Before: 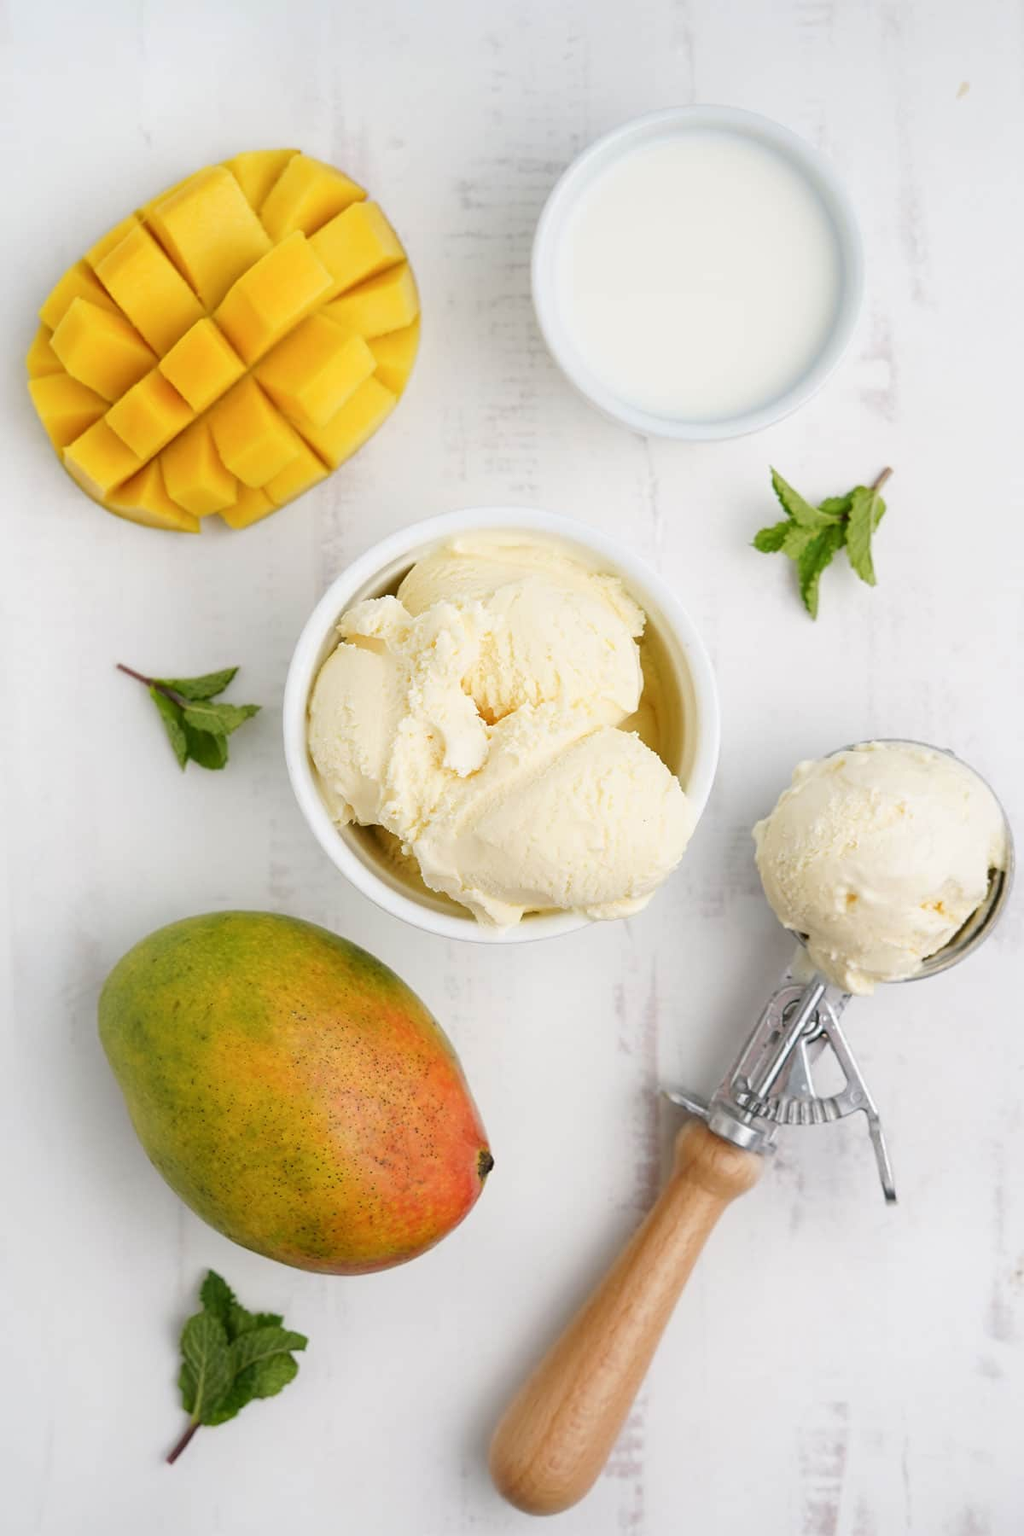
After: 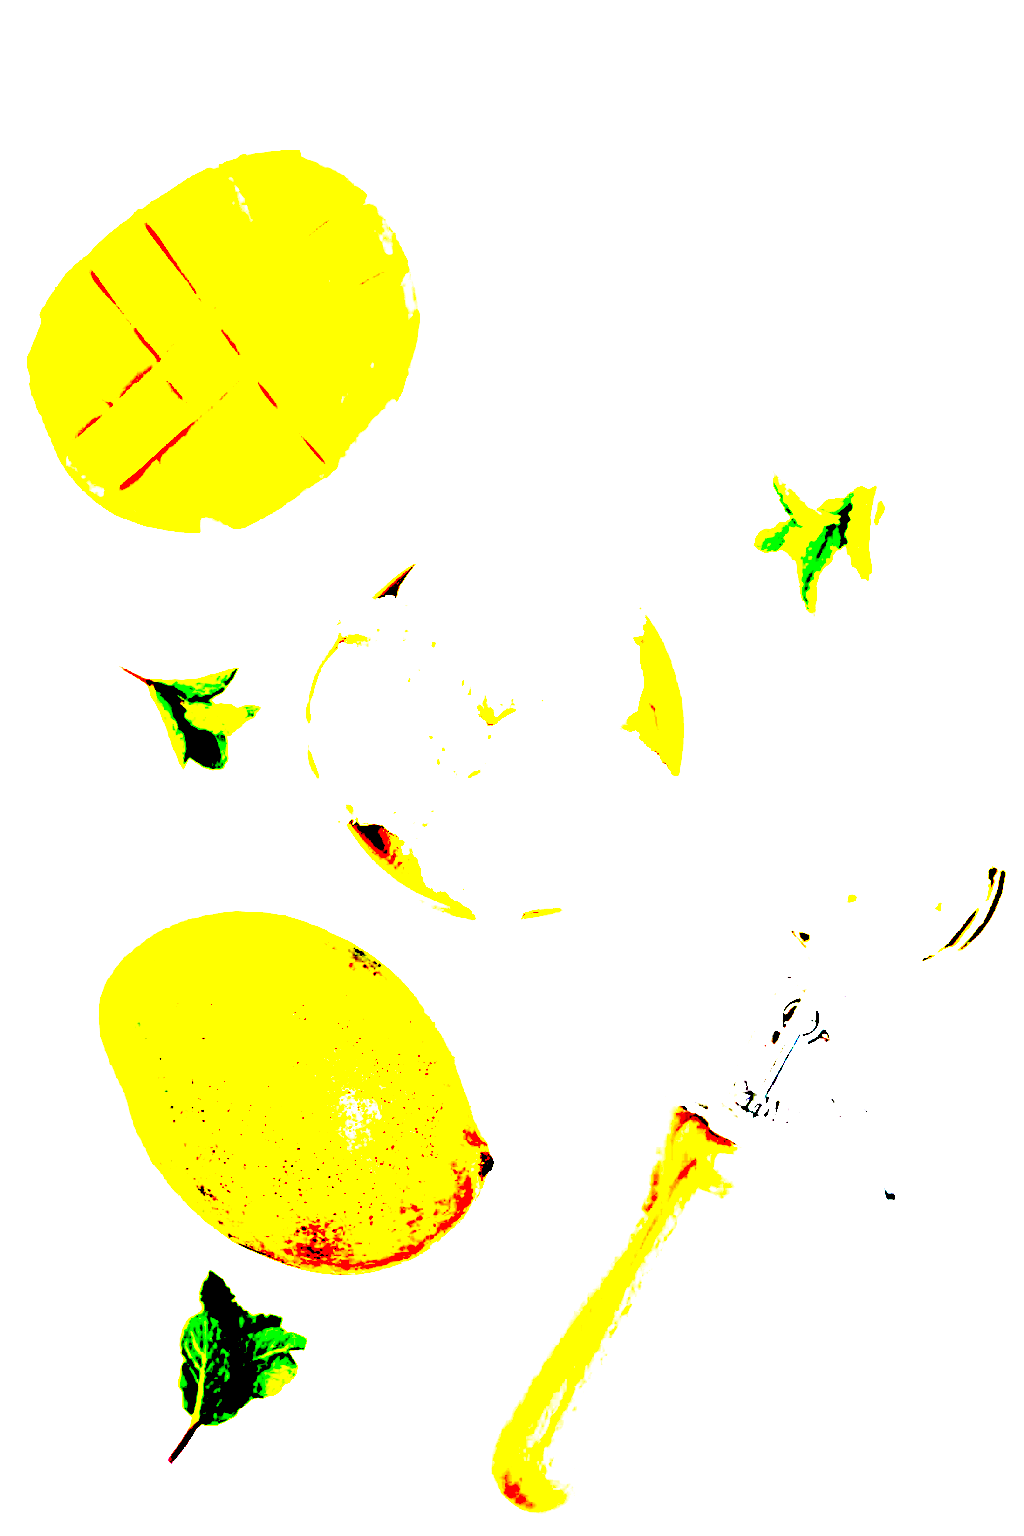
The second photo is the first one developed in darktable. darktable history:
exposure: black level correction 0.099, exposure 3.009 EV, compensate highlight preservation false
